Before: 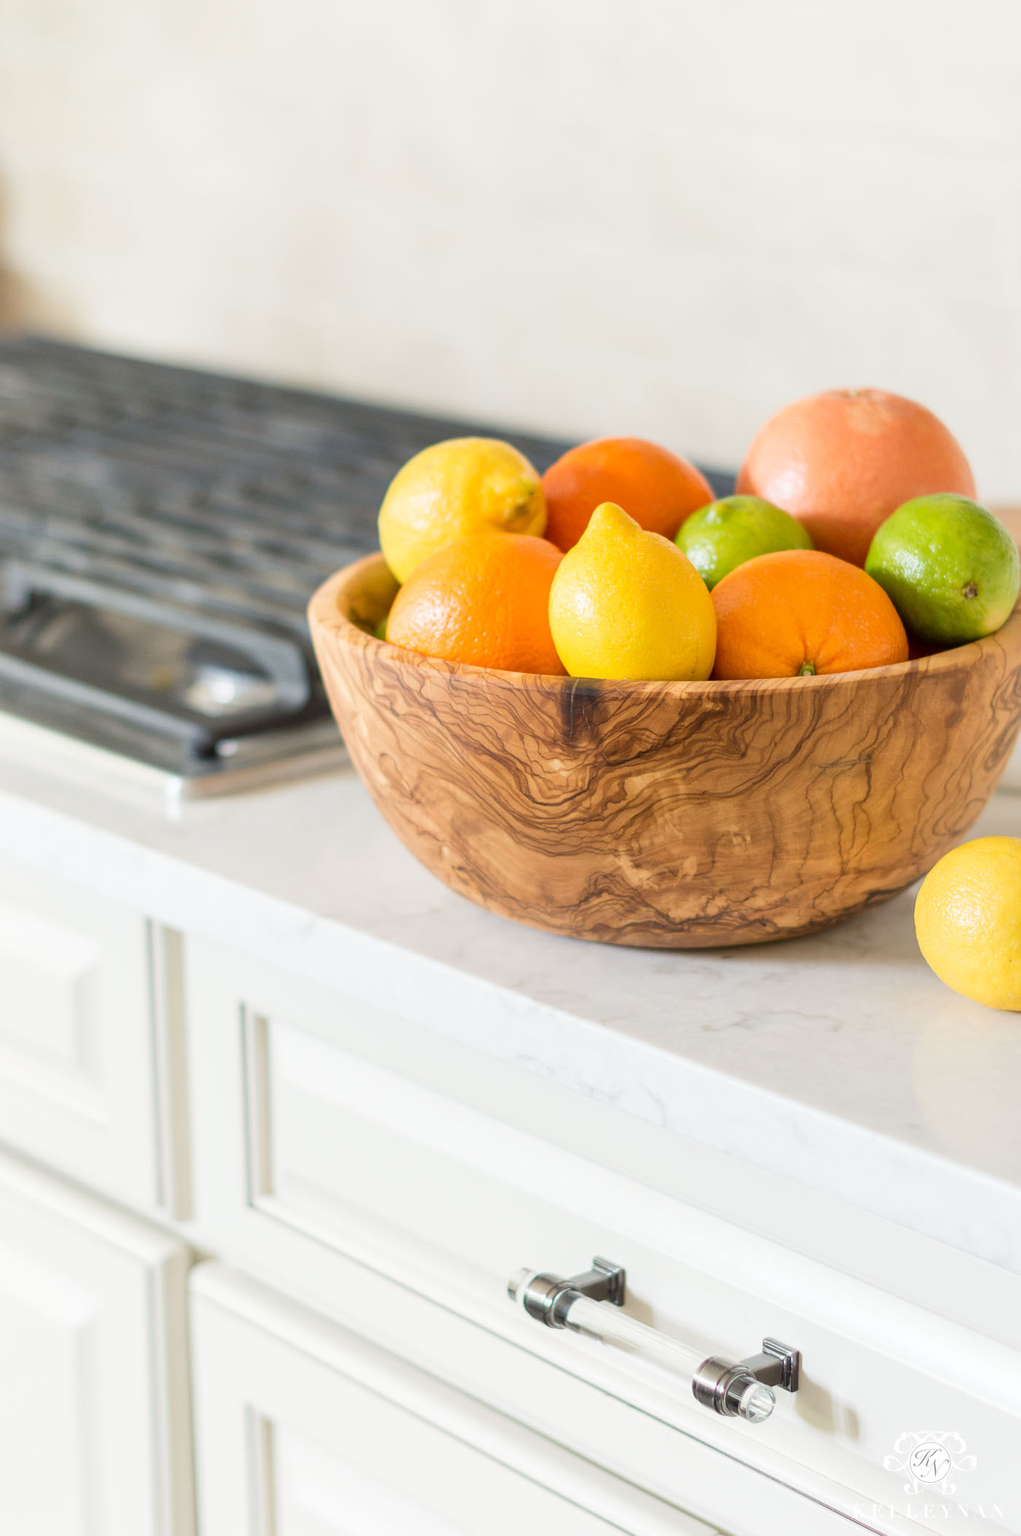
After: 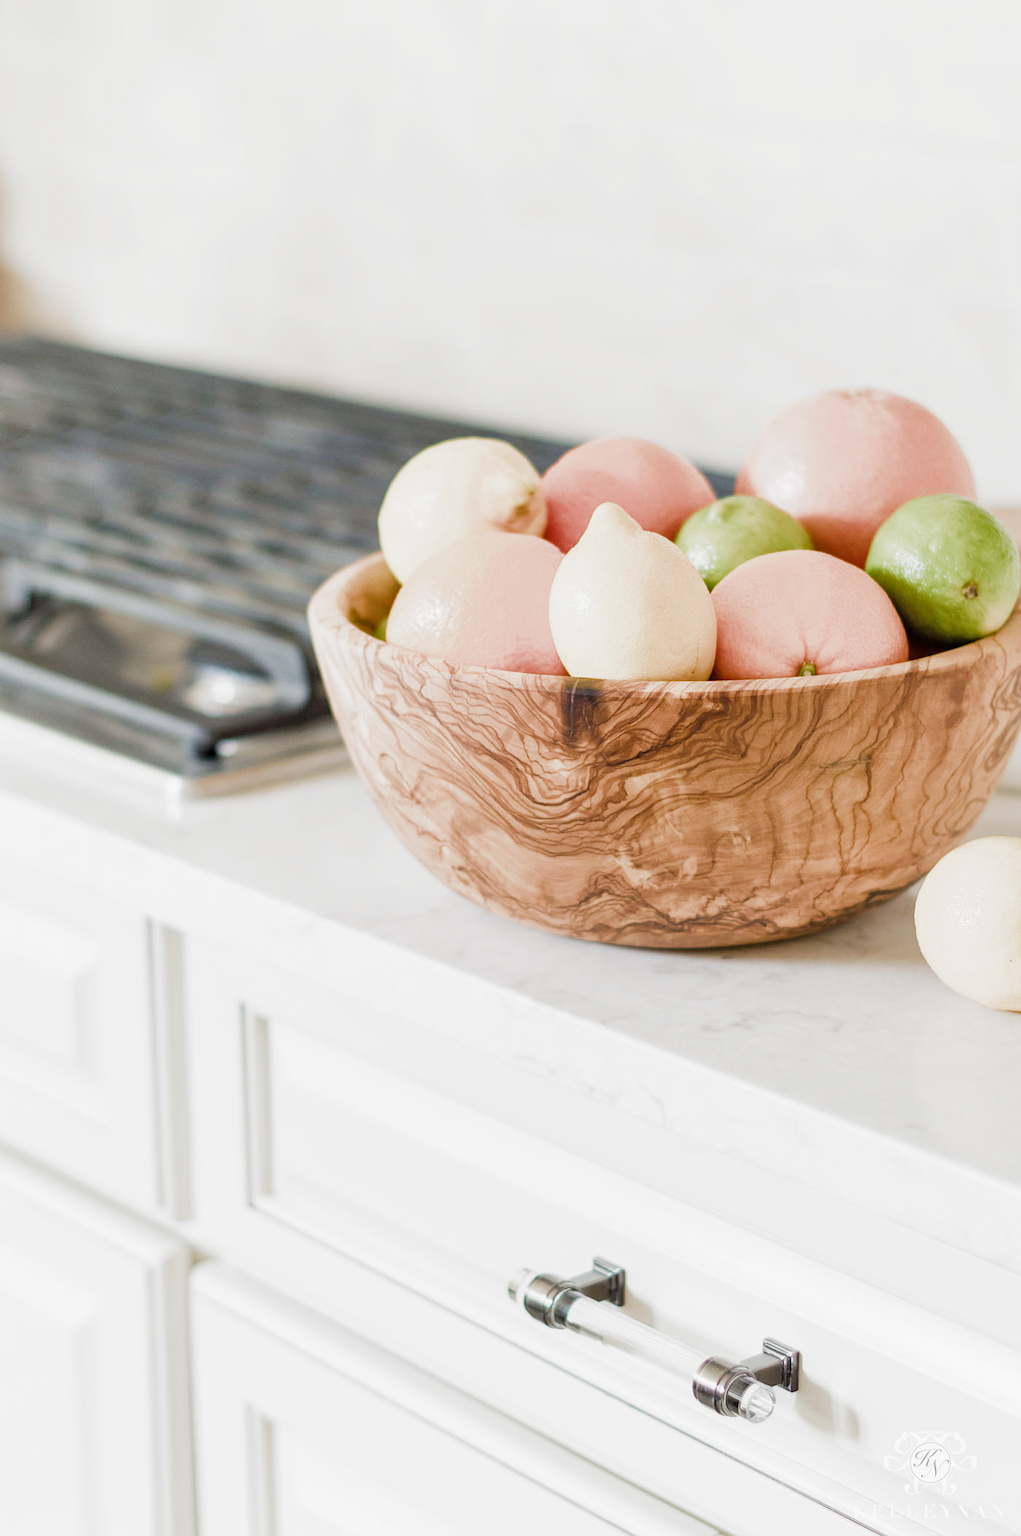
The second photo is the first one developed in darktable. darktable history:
exposure: exposure 0.459 EV, compensate exposure bias true, compensate highlight preservation false
filmic rgb: black relative exposure -9.58 EV, white relative exposure 3.03 EV, hardness 6.09, color science v4 (2020), contrast in shadows soft, contrast in highlights soft
haze removal: compatibility mode true, adaptive false
